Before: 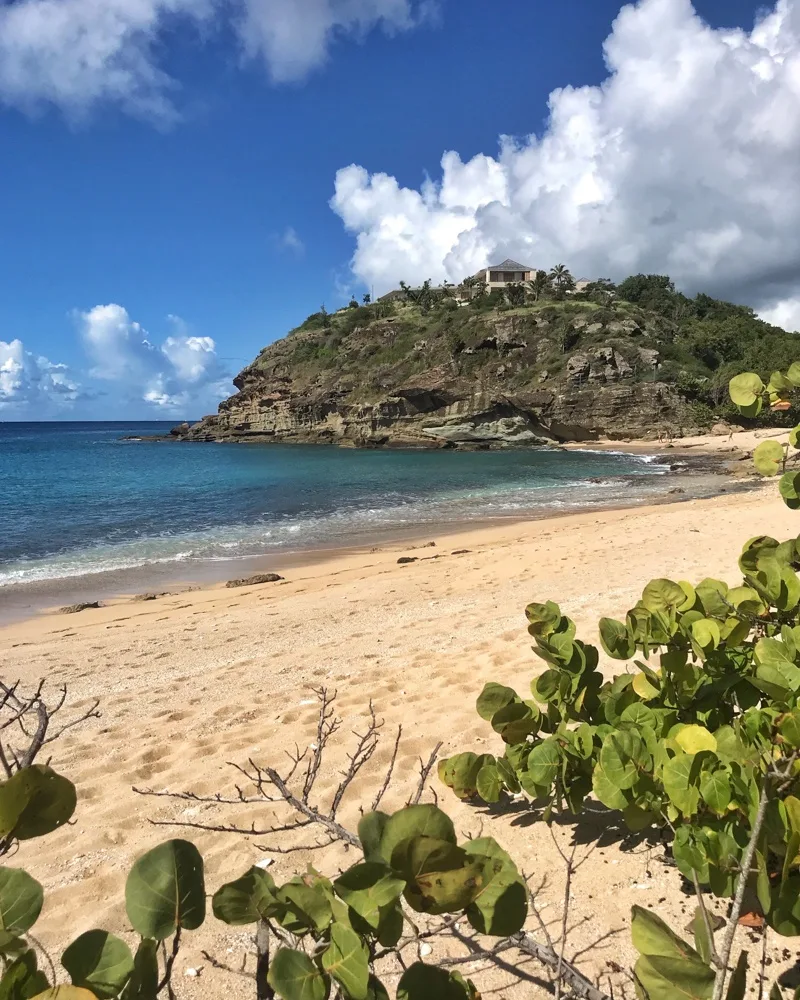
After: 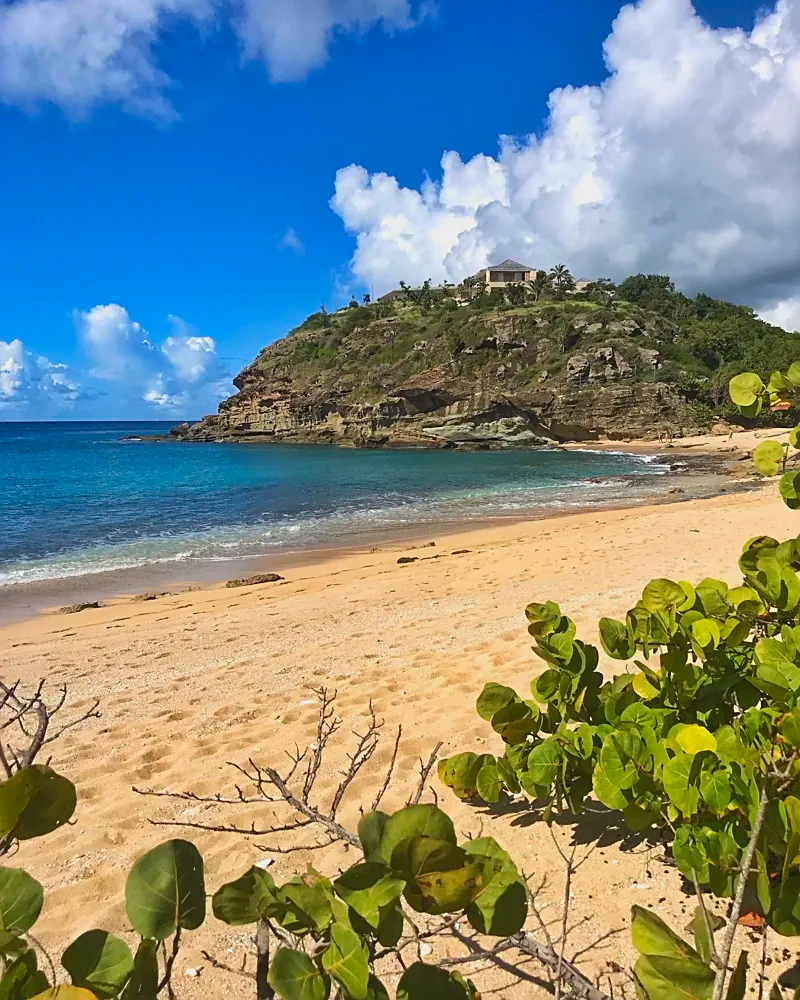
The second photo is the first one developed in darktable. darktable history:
contrast brightness saturation: contrast 0.09, saturation 0.28
exposure: compensate highlight preservation false
sharpen: radius 1.967
lowpass: radius 0.1, contrast 0.85, saturation 1.1, unbound 0
